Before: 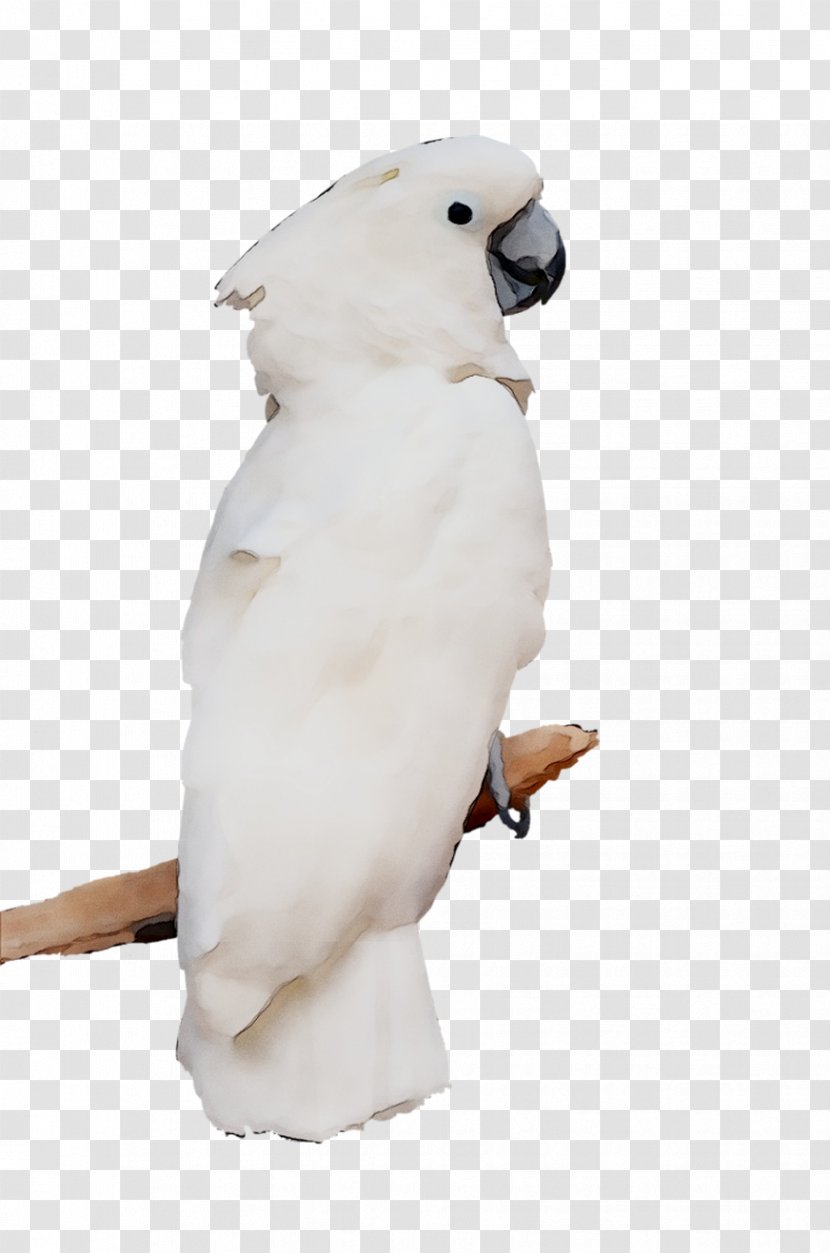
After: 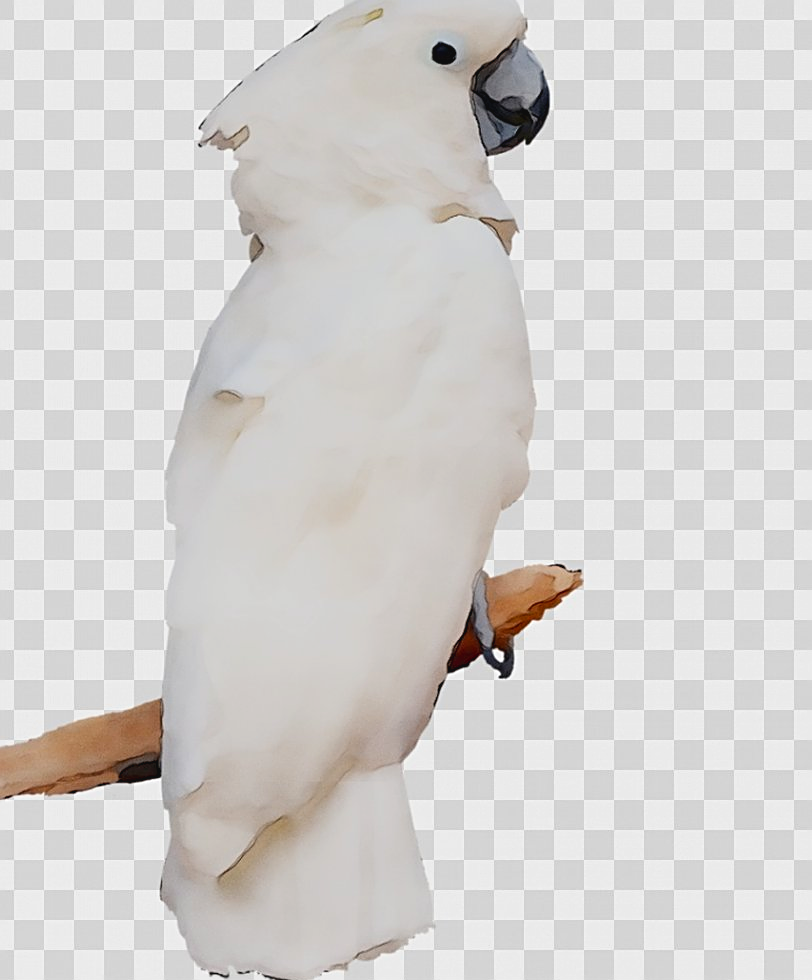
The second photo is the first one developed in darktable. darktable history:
sharpen: on, module defaults
crop and rotate: left 1.952%, top 12.831%, right 0.178%, bottom 8.93%
color balance rgb: global offset › luminance 0.265%, perceptual saturation grading › global saturation 17.724%, contrast -10.122%
